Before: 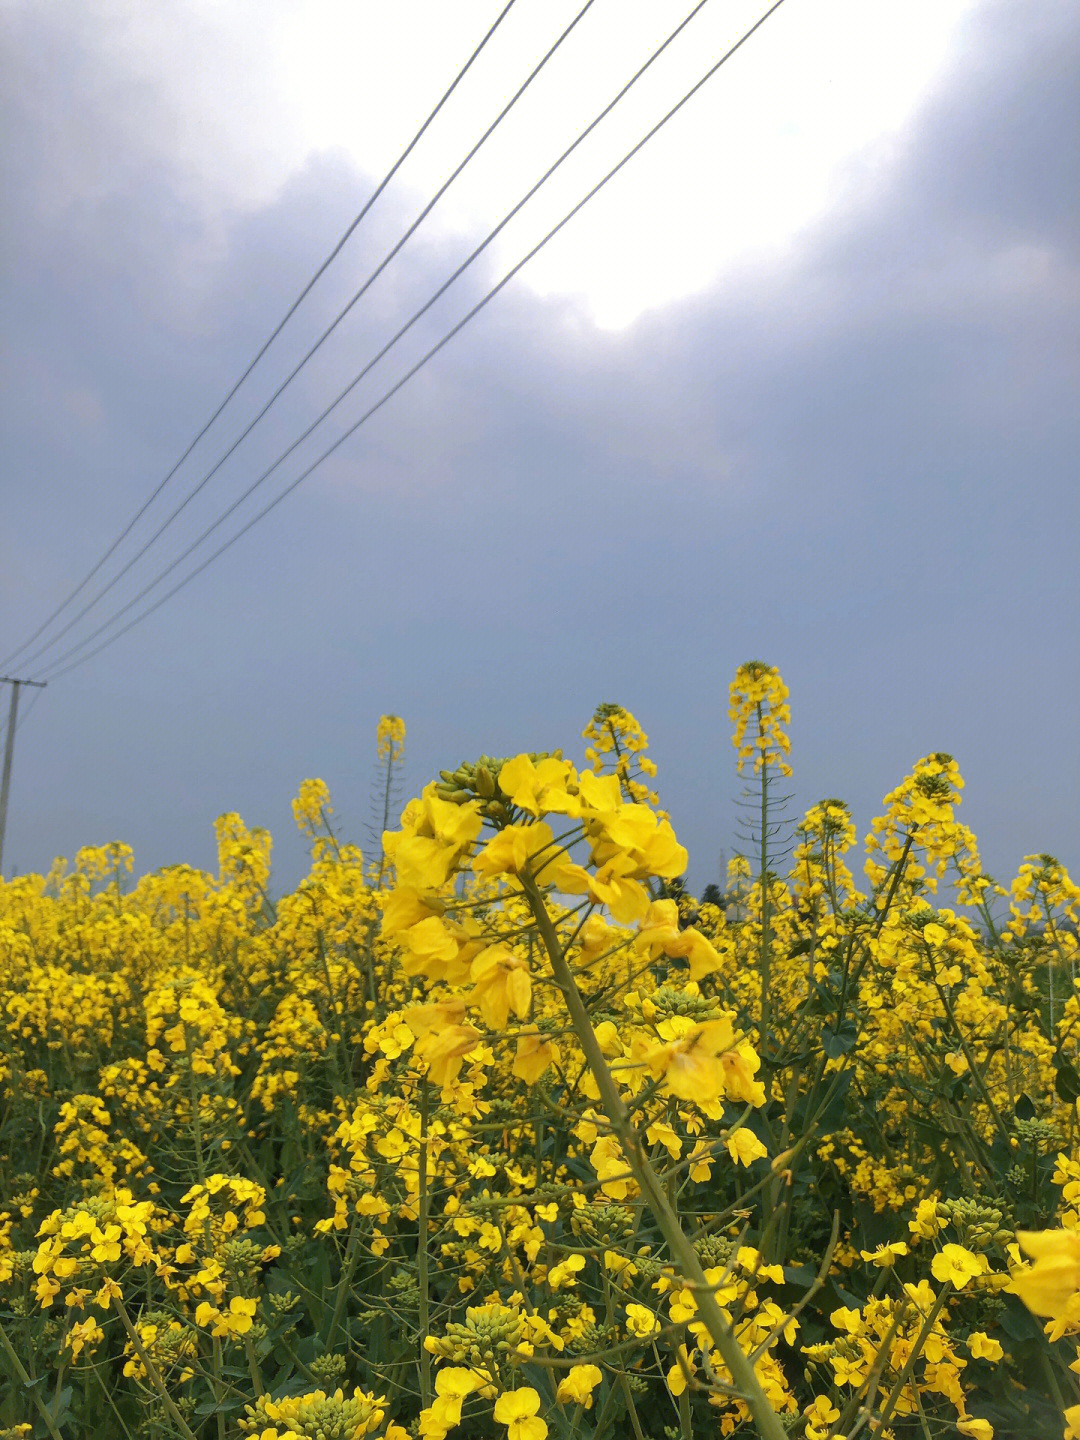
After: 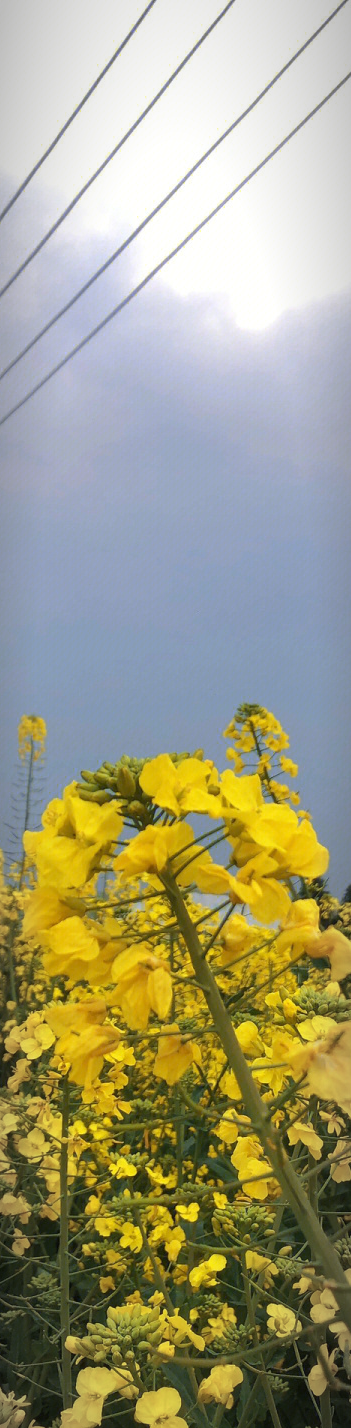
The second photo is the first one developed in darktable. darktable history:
vignetting: fall-off radius 59.95%, automatic ratio true
crop: left 33.323%, right 33.446%
